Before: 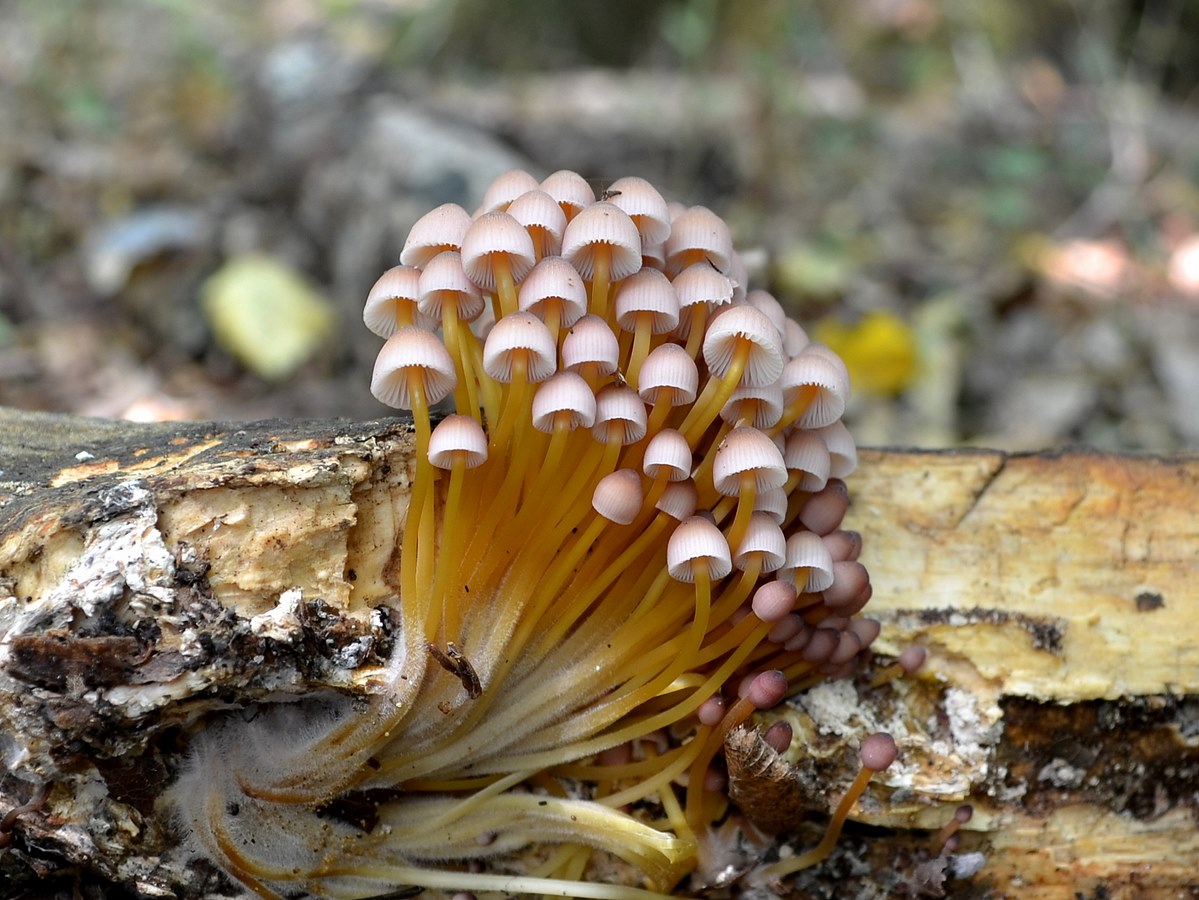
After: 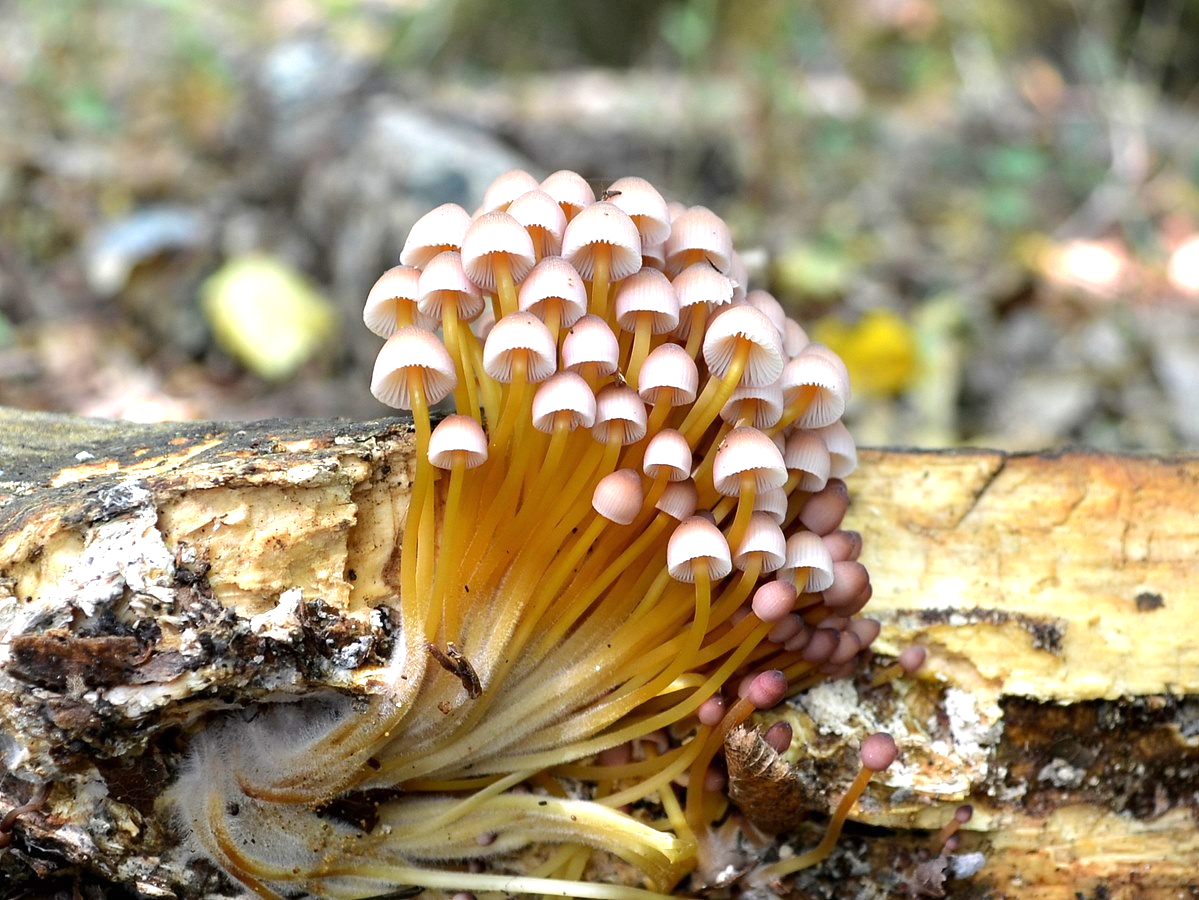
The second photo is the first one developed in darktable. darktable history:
exposure: black level correction 0, exposure 0.7 EV, compensate exposure bias true, compensate highlight preservation false
velvia: on, module defaults
